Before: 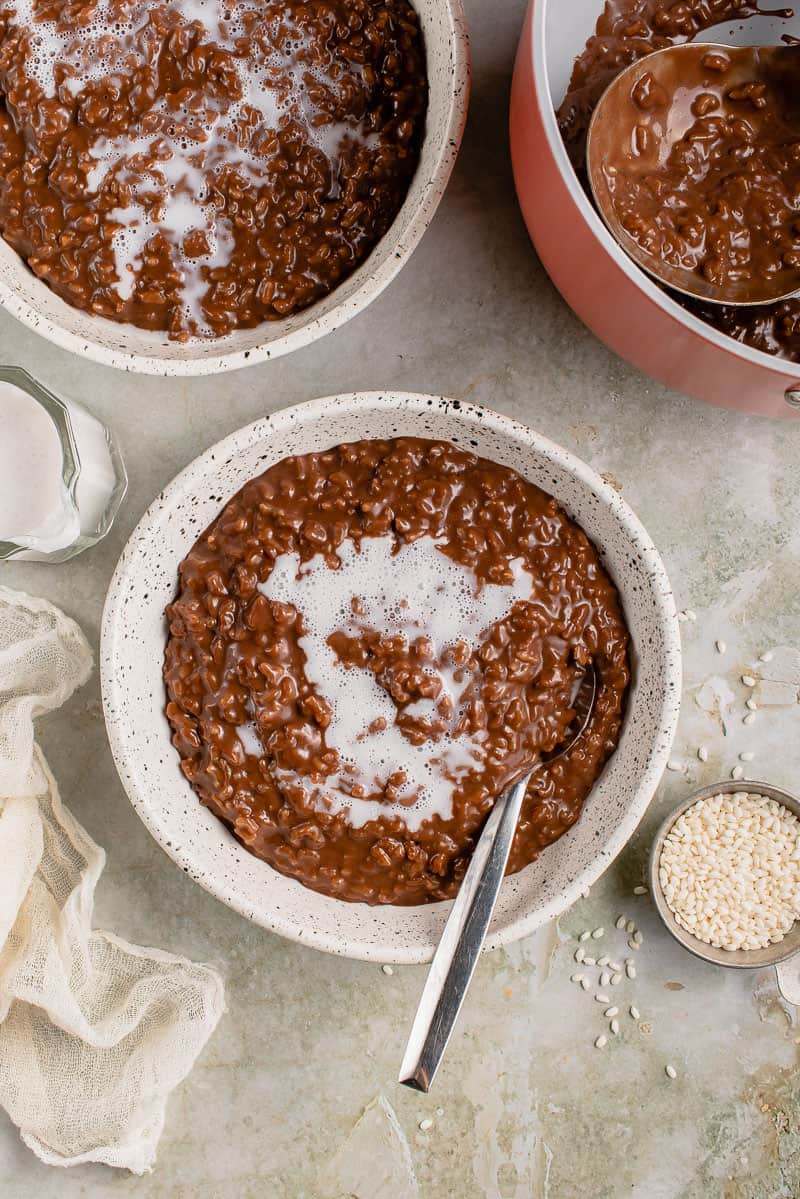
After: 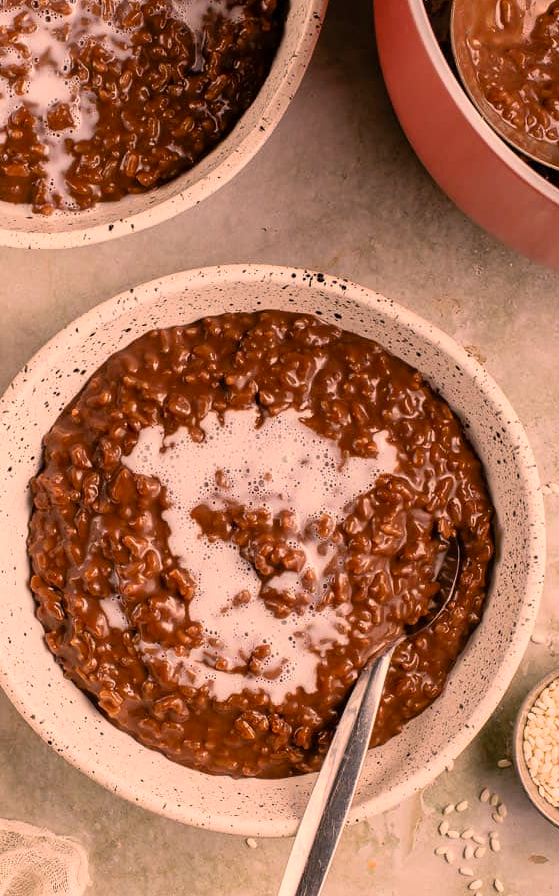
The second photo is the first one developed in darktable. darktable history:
crop and rotate: left 17.046%, top 10.659%, right 12.989%, bottom 14.553%
color correction: highlights a* 21.88, highlights b* 22.25
